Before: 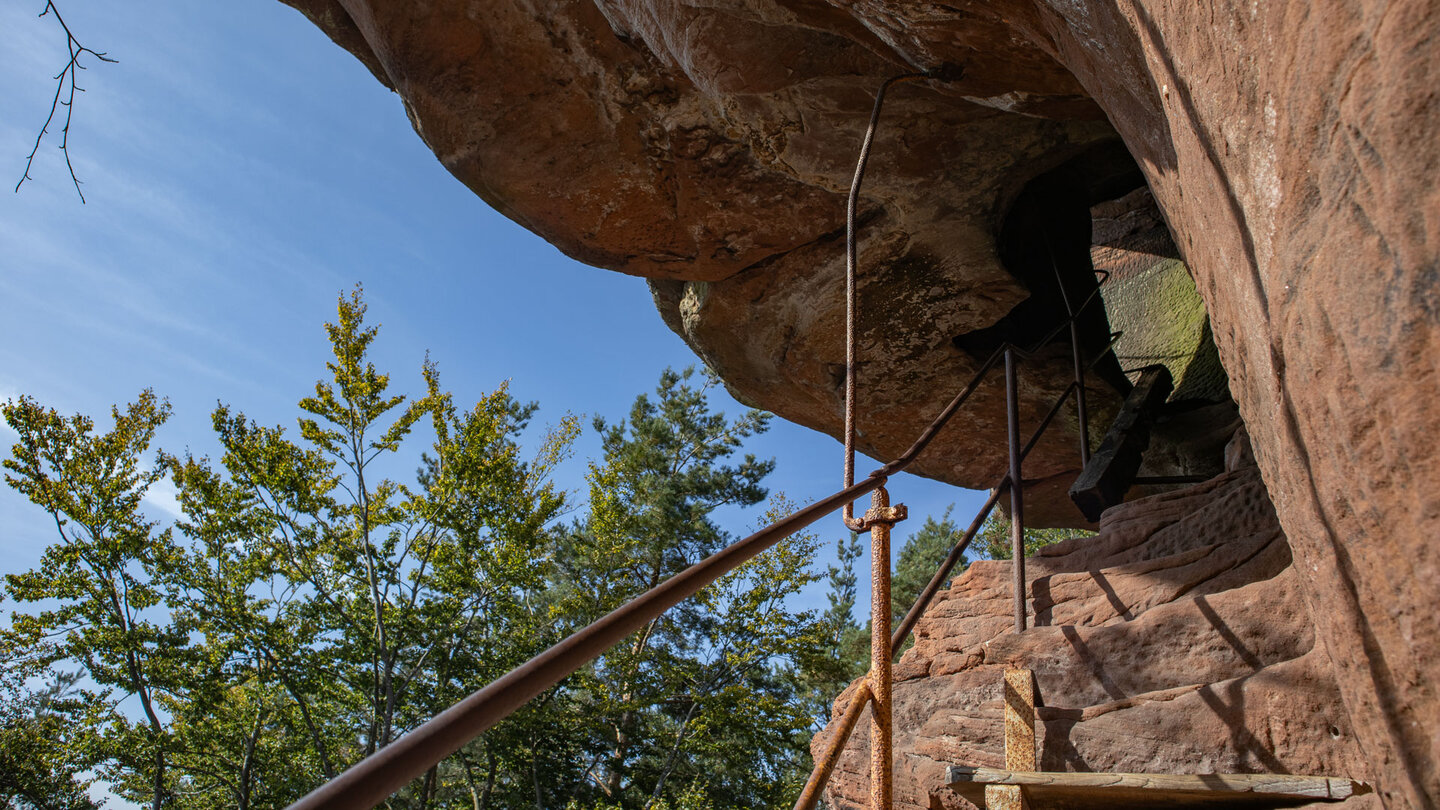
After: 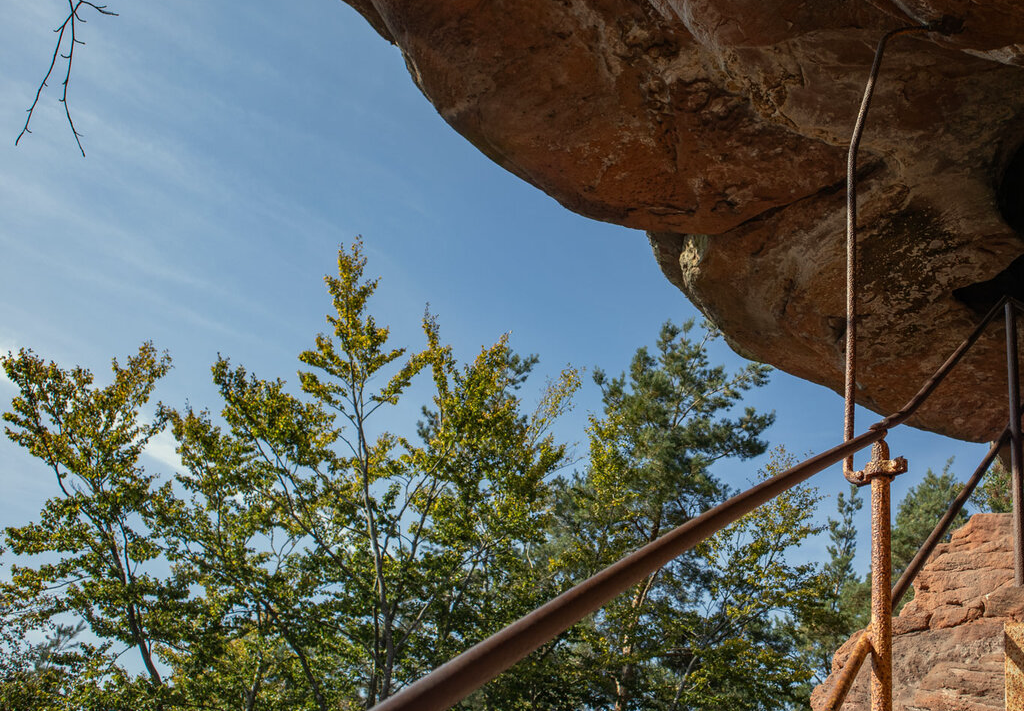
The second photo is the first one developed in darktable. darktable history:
crop: top 5.803%, right 27.864%, bottom 5.804%
white balance: red 1.029, blue 0.92
